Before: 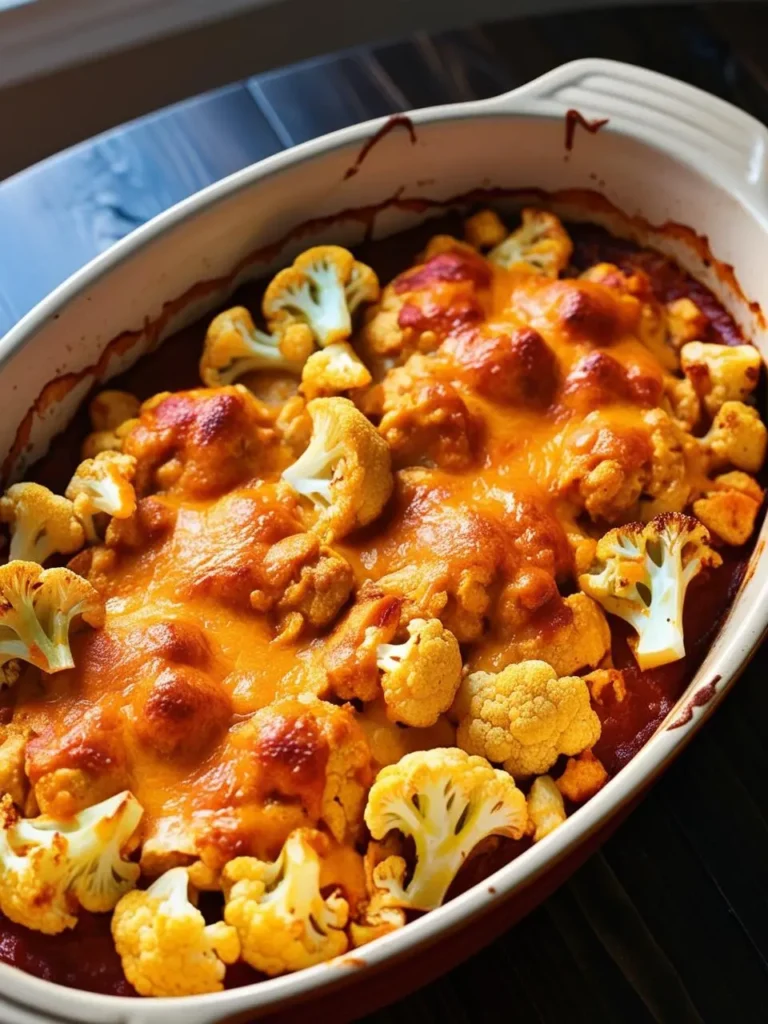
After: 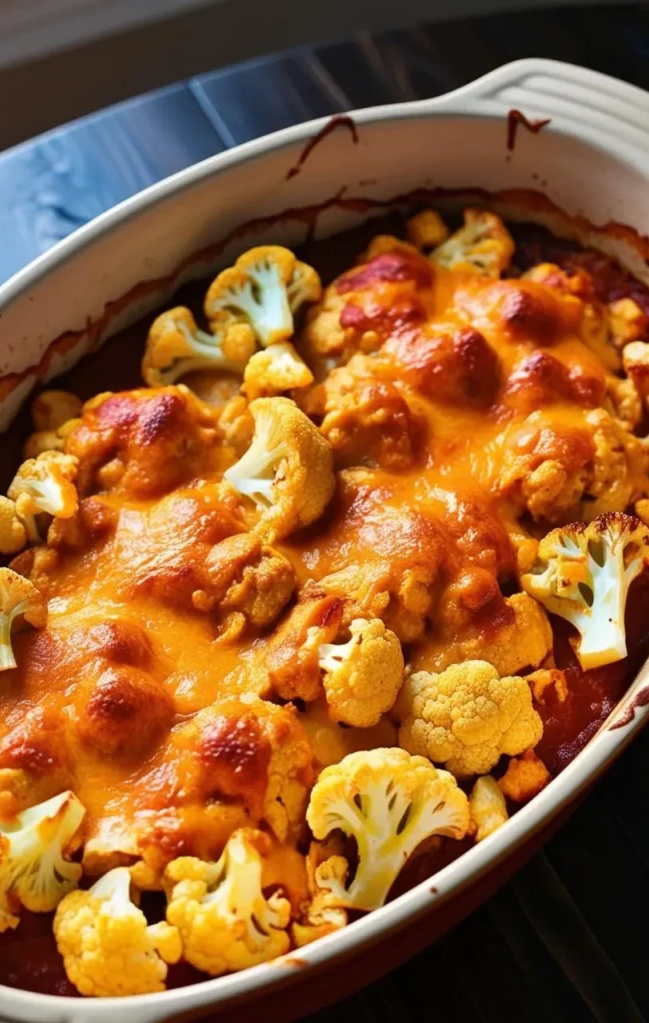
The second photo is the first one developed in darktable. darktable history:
crop: left 7.676%, right 7.8%
